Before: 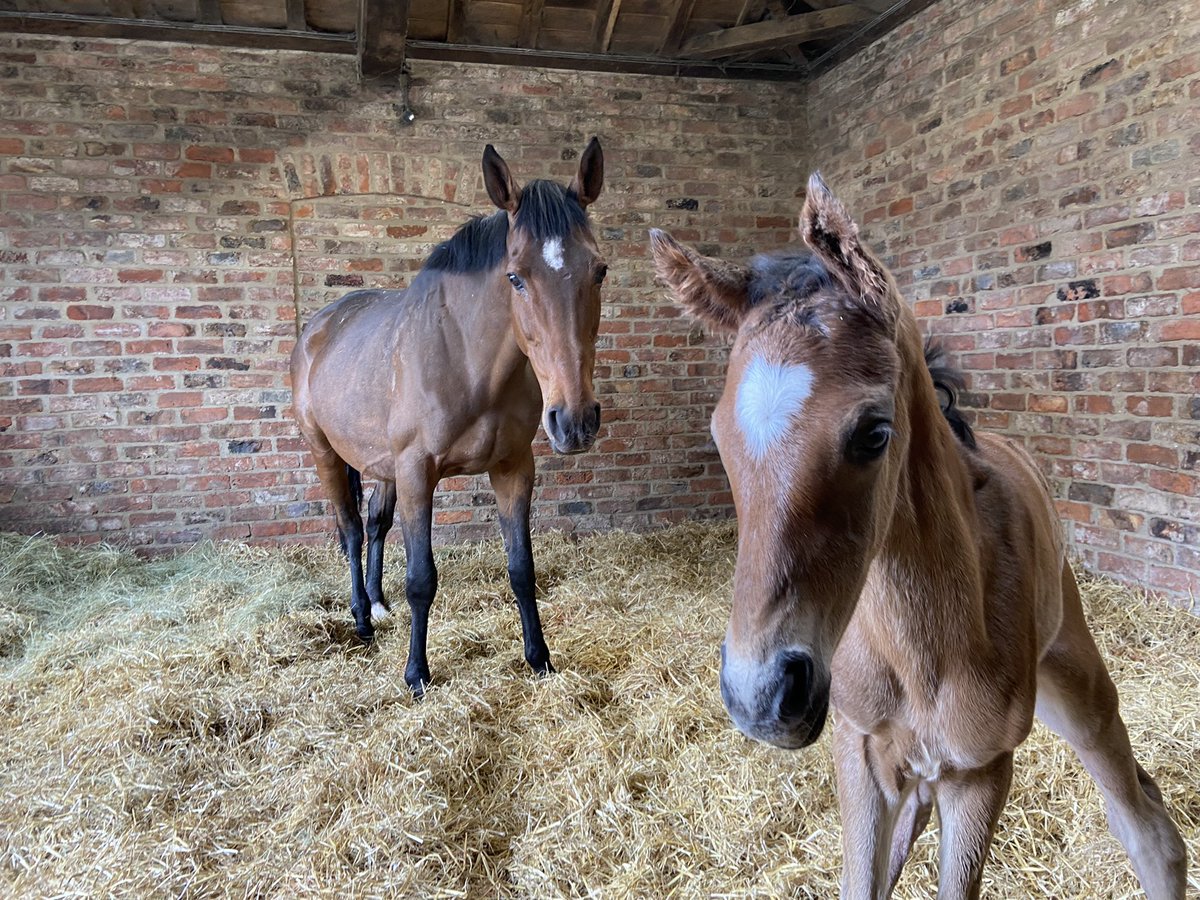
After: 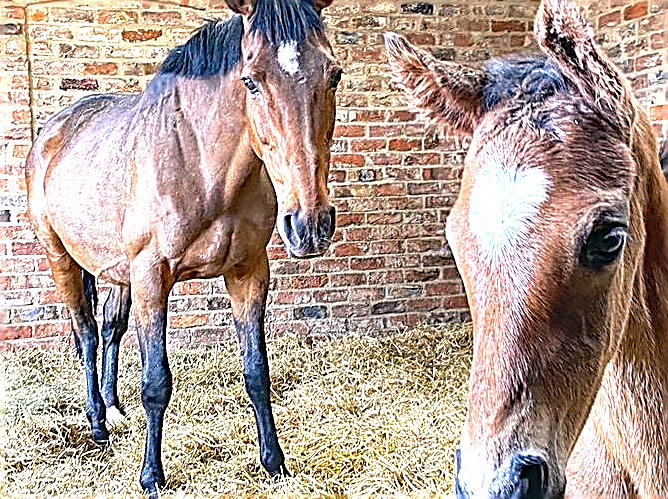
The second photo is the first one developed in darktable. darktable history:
local contrast: on, module defaults
haze removal: strength 0.291, distance 0.245, compatibility mode true, adaptive false
crop and rotate: left 22.093%, top 21.867%, right 22.205%, bottom 22.618%
color correction: highlights a* 5.48, highlights b* 5.33, shadows a* -4.86, shadows b* -5.26
sharpen: amount 1.985
exposure: black level correction 0, exposure 1.501 EV, compensate highlight preservation false
